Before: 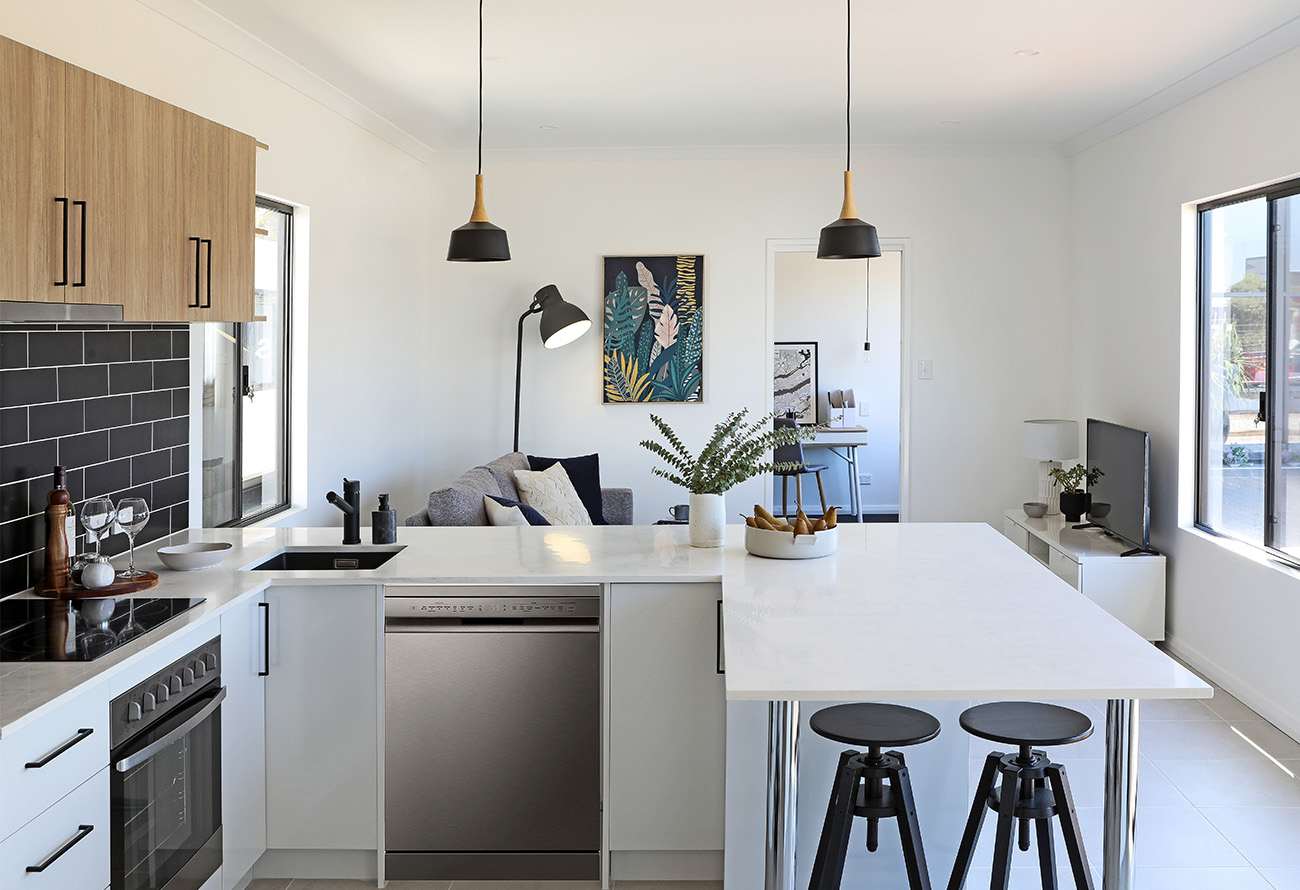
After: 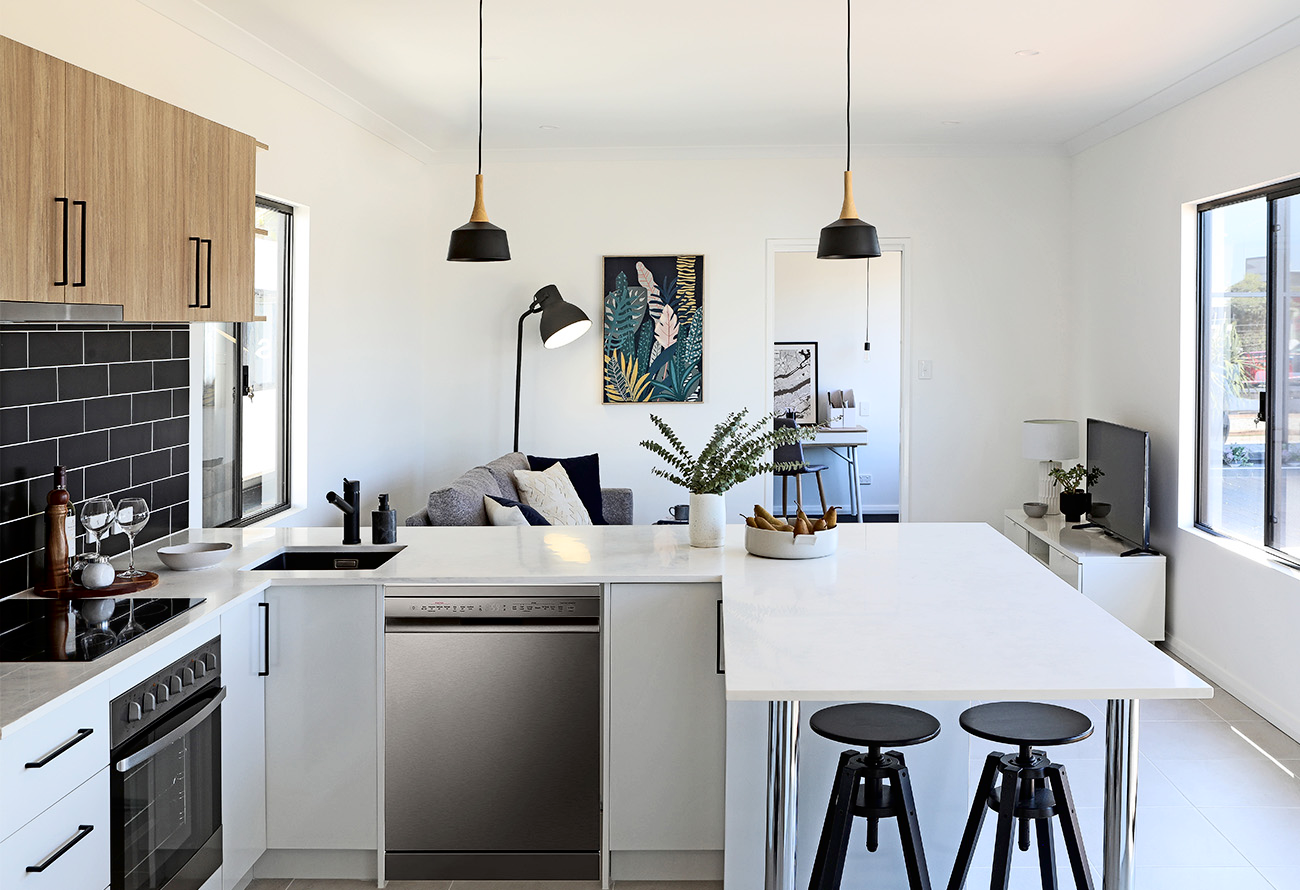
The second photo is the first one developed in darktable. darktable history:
tone curve: curves: ch0 [(0, 0) (0.118, 0.034) (0.182, 0.124) (0.265, 0.214) (0.504, 0.508) (0.783, 0.825) (1, 1)], color space Lab, independent channels, preserve colors none
